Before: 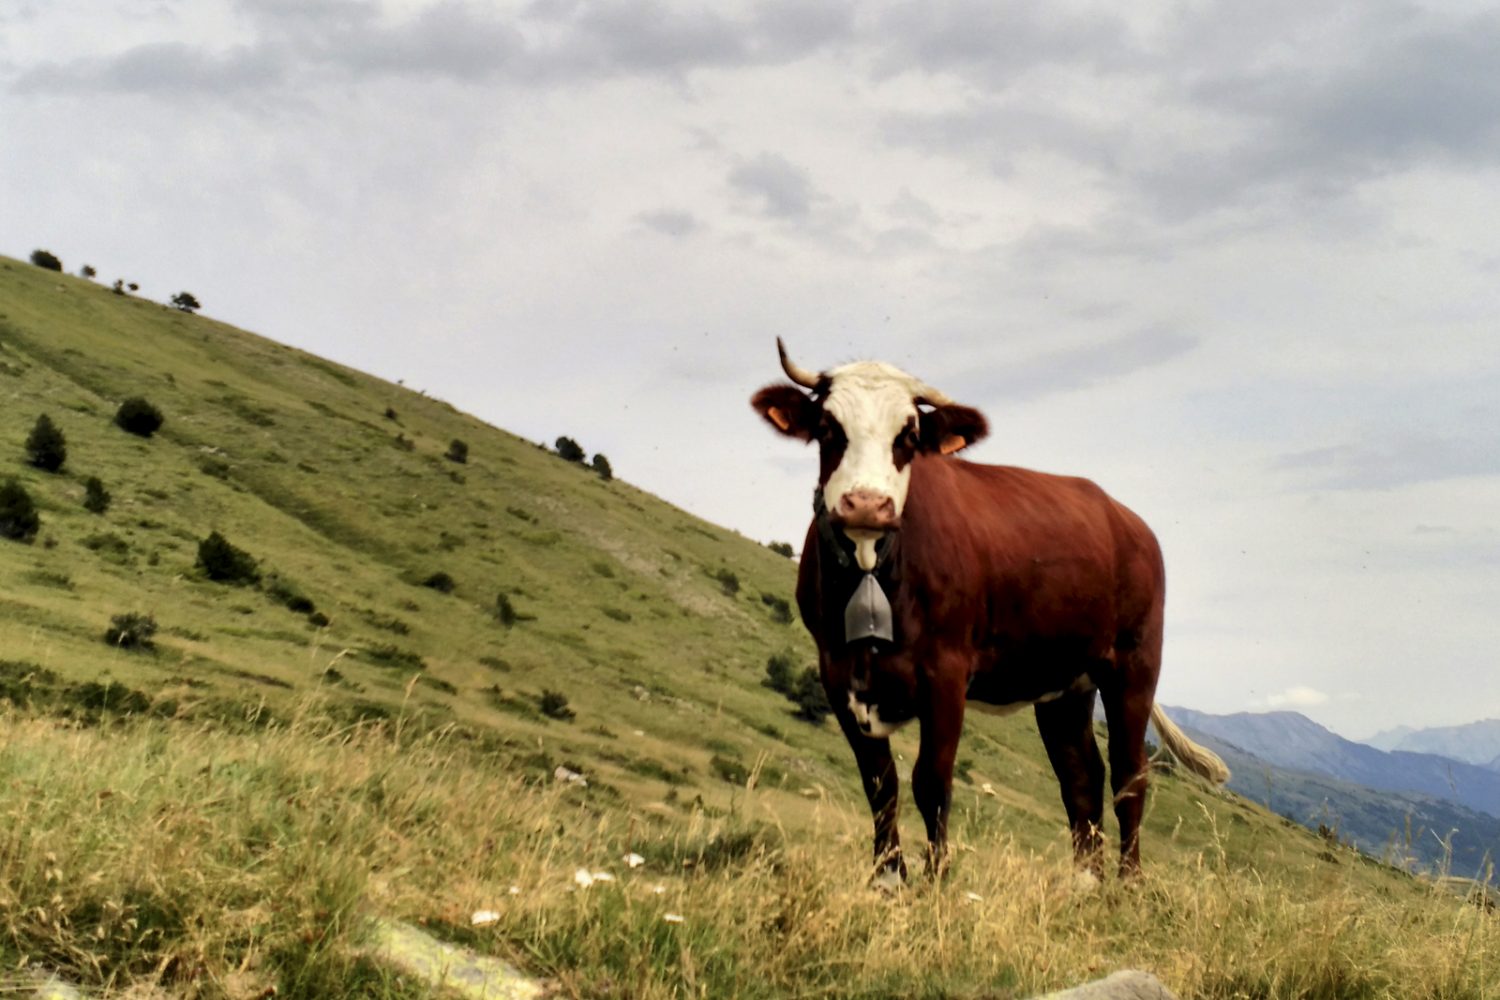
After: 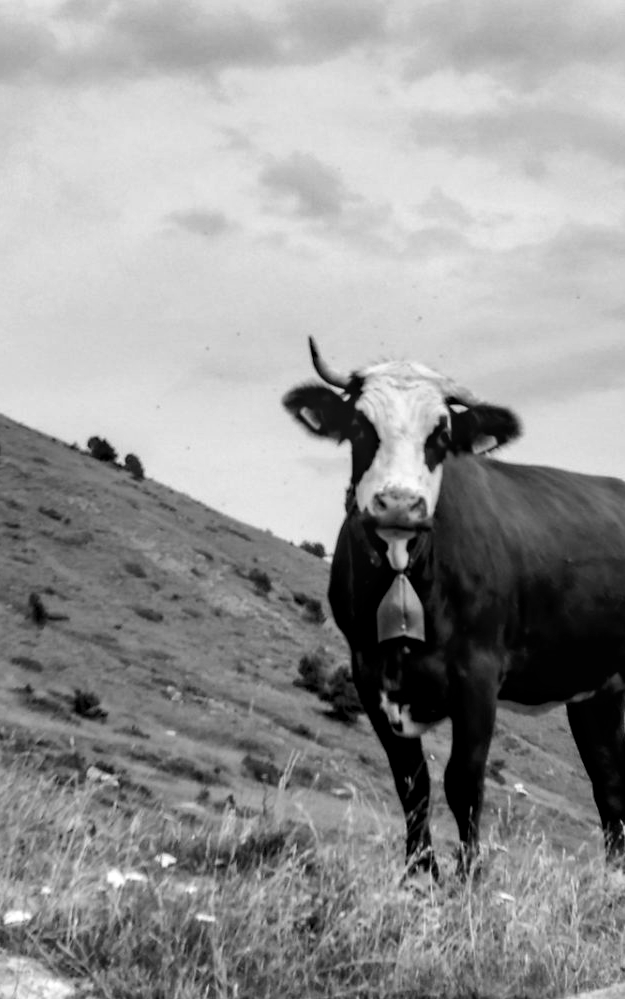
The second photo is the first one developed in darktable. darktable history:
haze removal: compatibility mode true, adaptive false
crop: left 31.229%, right 27.105%
monochrome: on, module defaults
local contrast: on, module defaults
